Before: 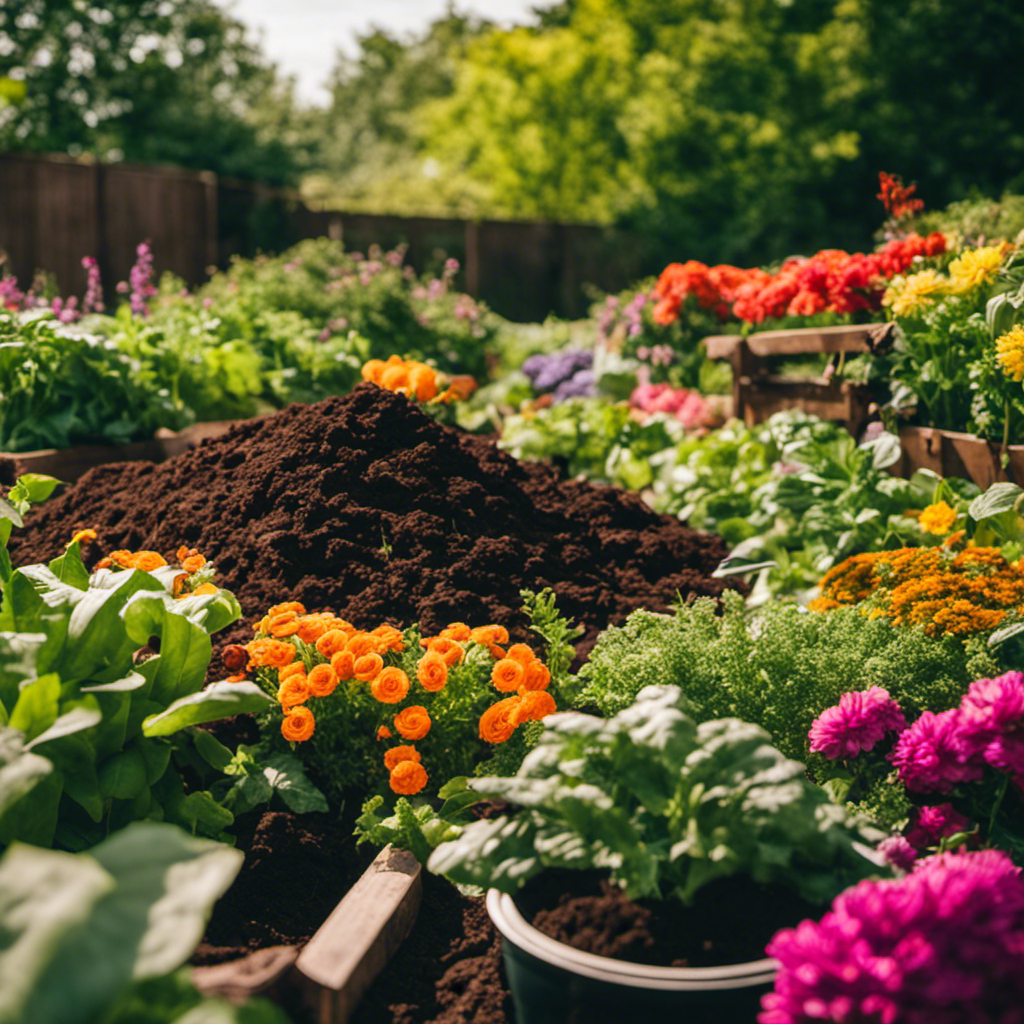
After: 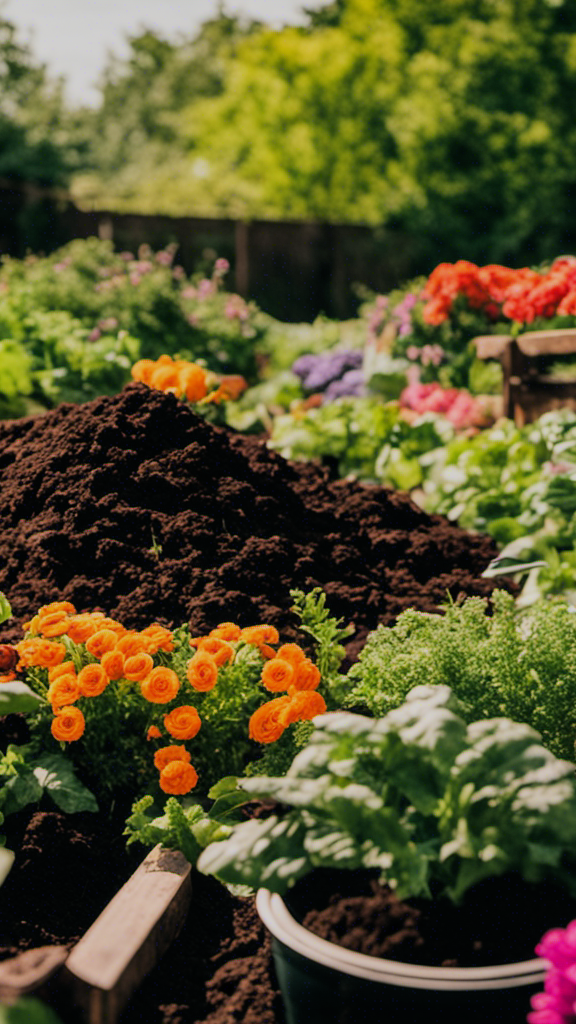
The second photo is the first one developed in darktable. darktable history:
filmic rgb: black relative exposure -7.65 EV, white relative exposure 4.56 EV, hardness 3.61, color science v6 (2022)
crop and rotate: left 22.516%, right 21.234%
